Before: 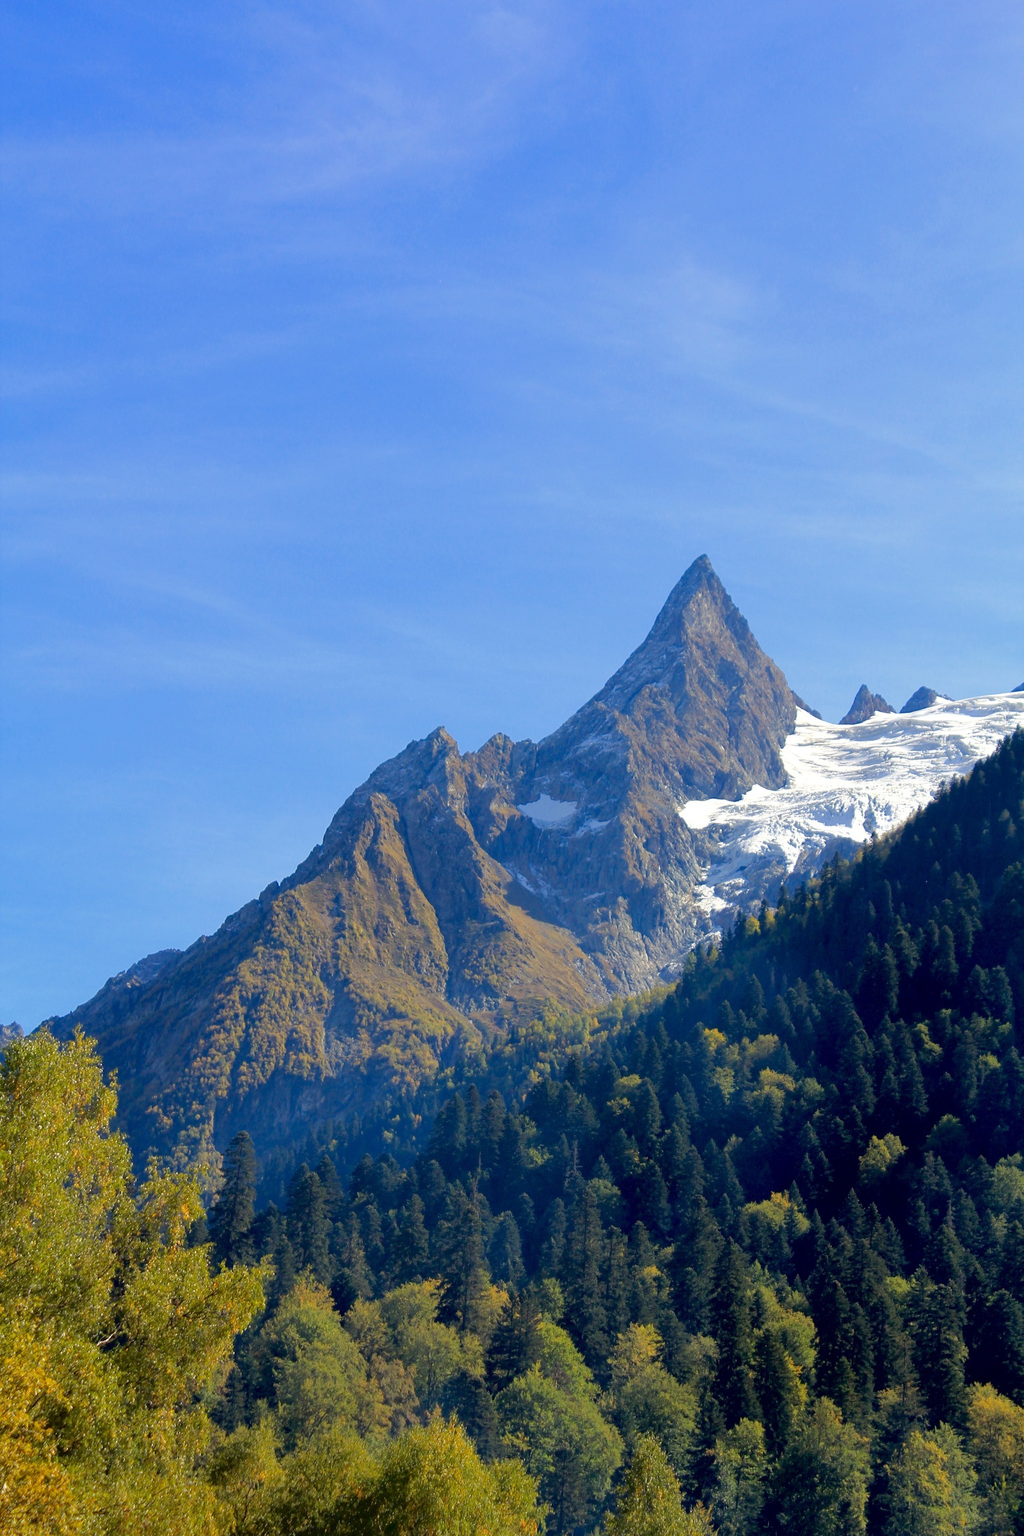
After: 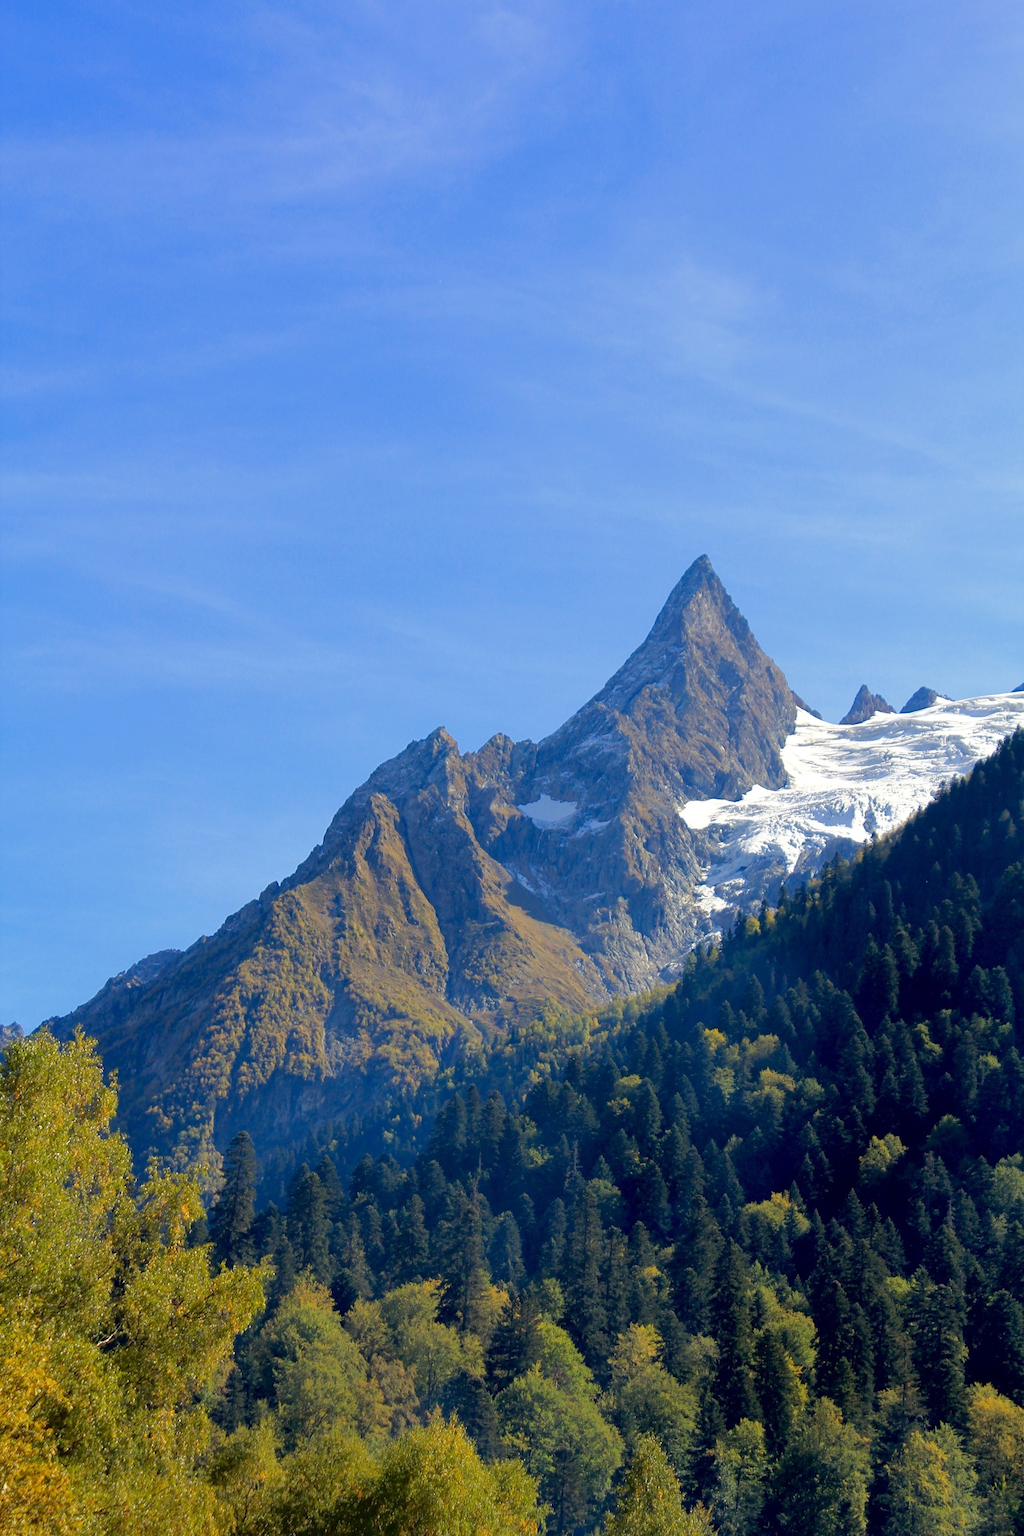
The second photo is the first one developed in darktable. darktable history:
haze removal: strength 0.011, distance 0.256, compatibility mode true, adaptive false
